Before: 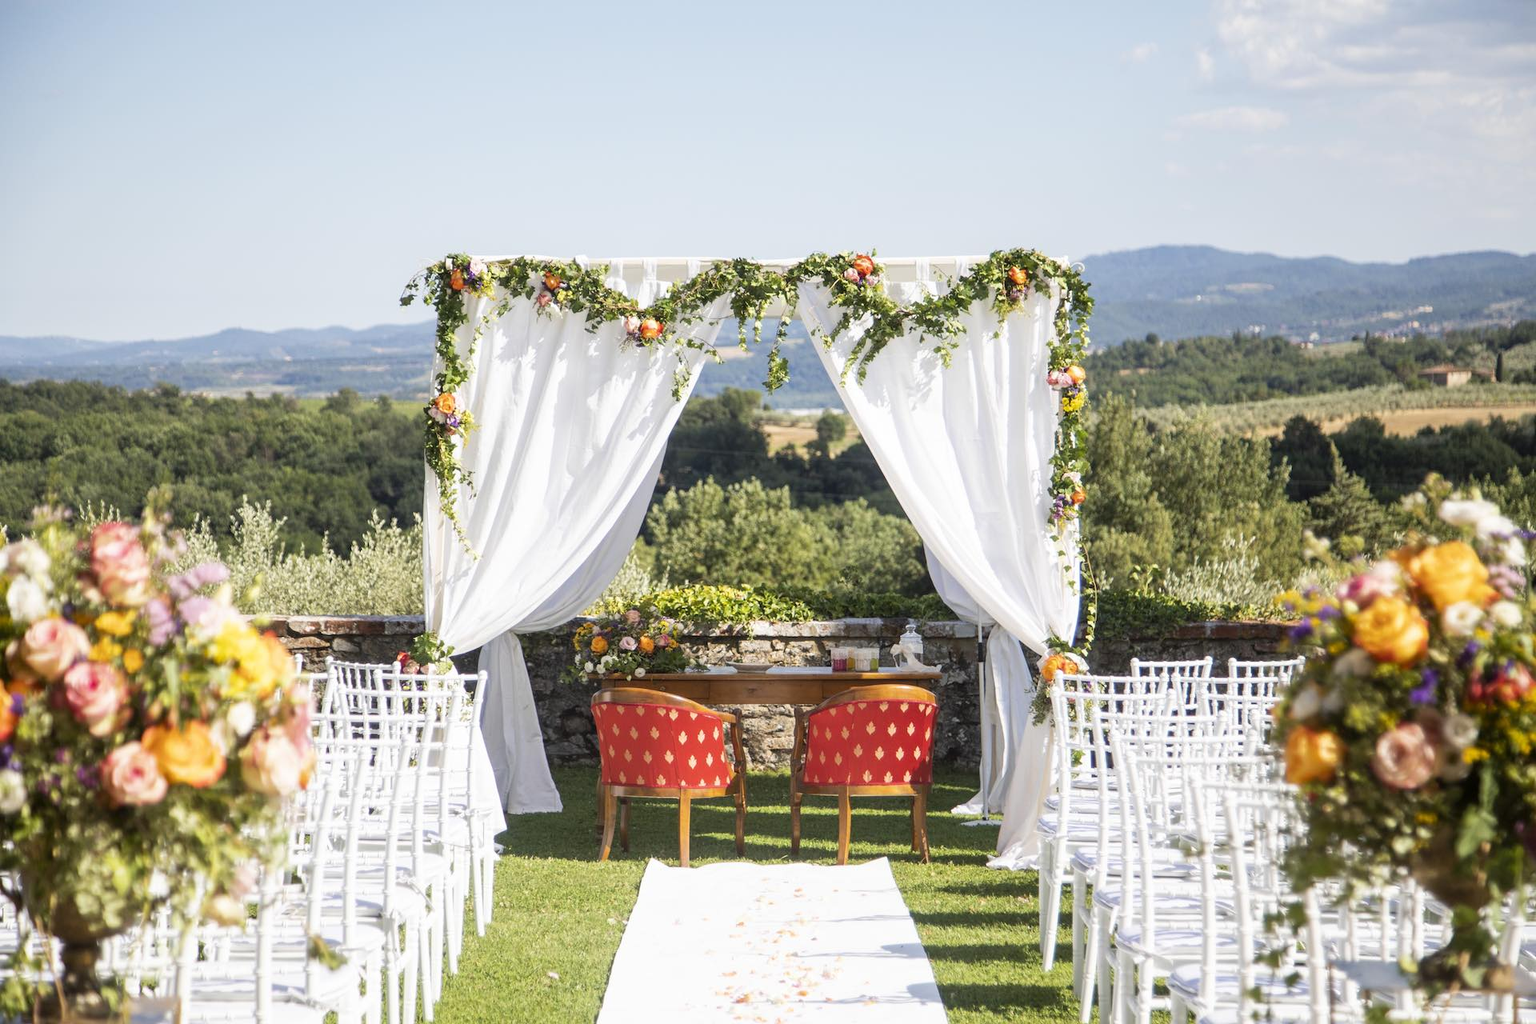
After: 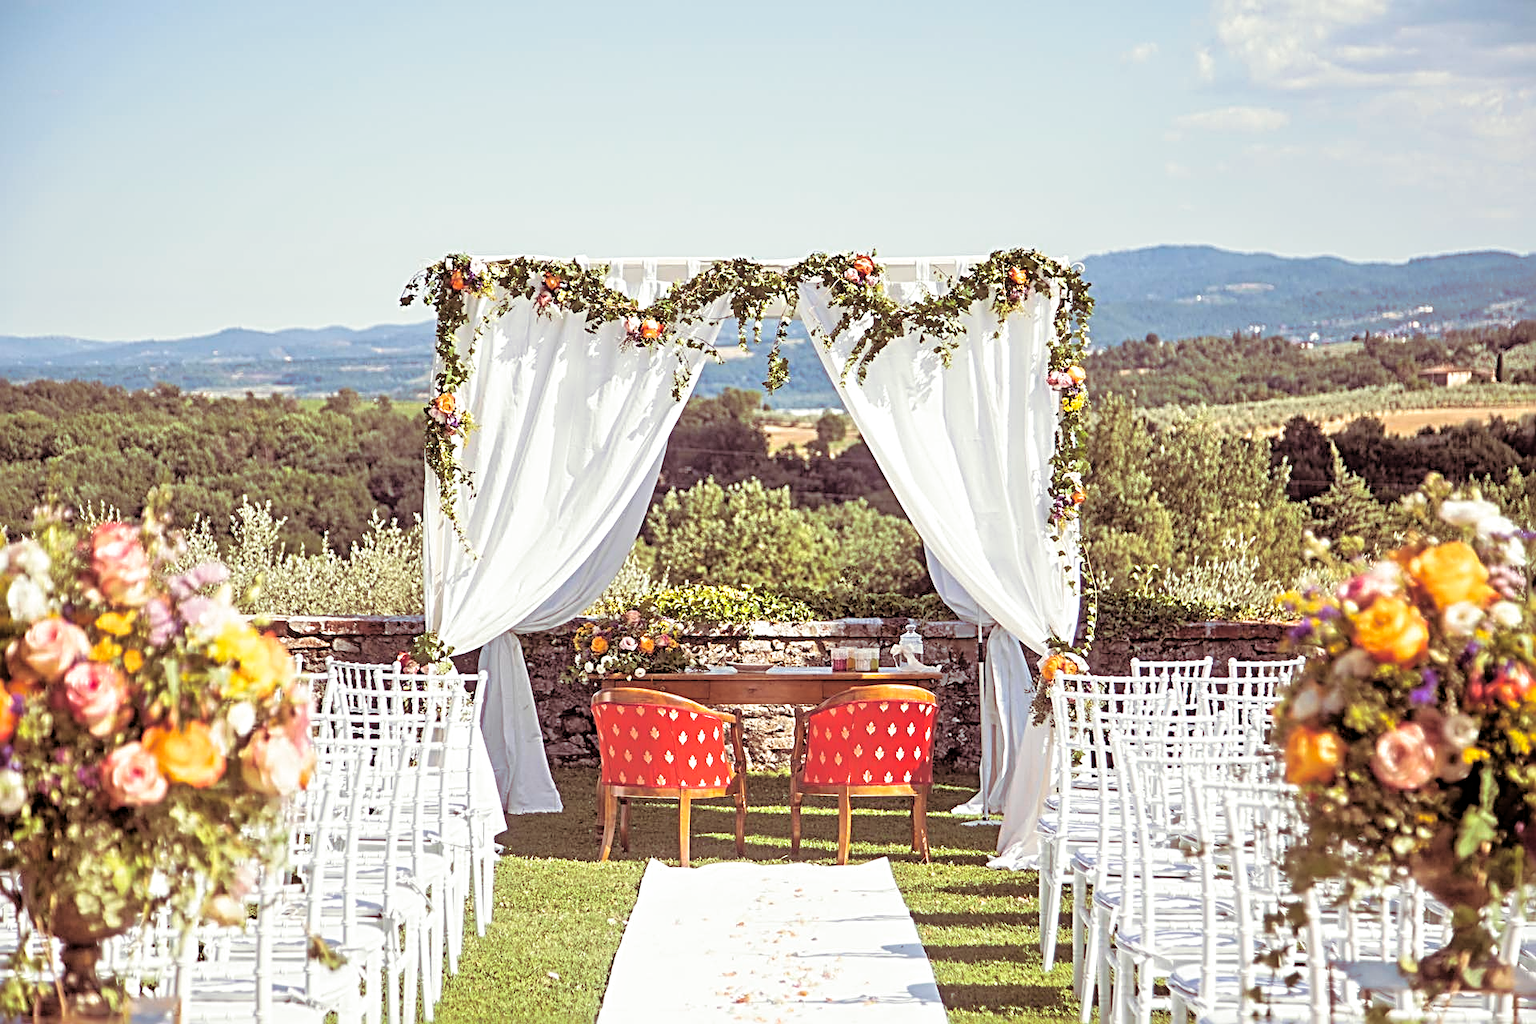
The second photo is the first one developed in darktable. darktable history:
sharpen: radius 3.69, amount 0.928
split-toning: on, module defaults
tone equalizer: -7 EV 0.15 EV, -6 EV 0.6 EV, -5 EV 1.15 EV, -4 EV 1.33 EV, -3 EV 1.15 EV, -2 EV 0.6 EV, -1 EV 0.15 EV, mask exposure compensation -0.5 EV
